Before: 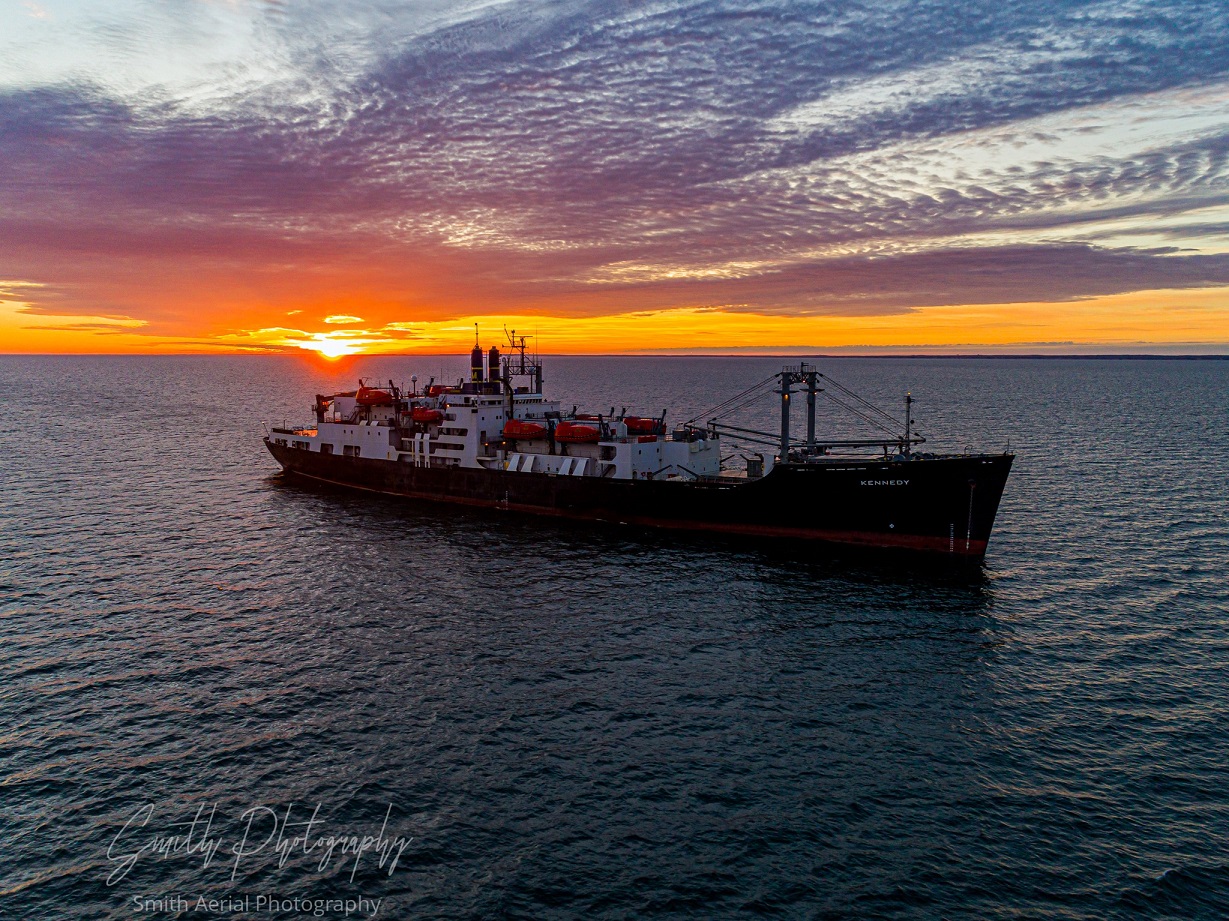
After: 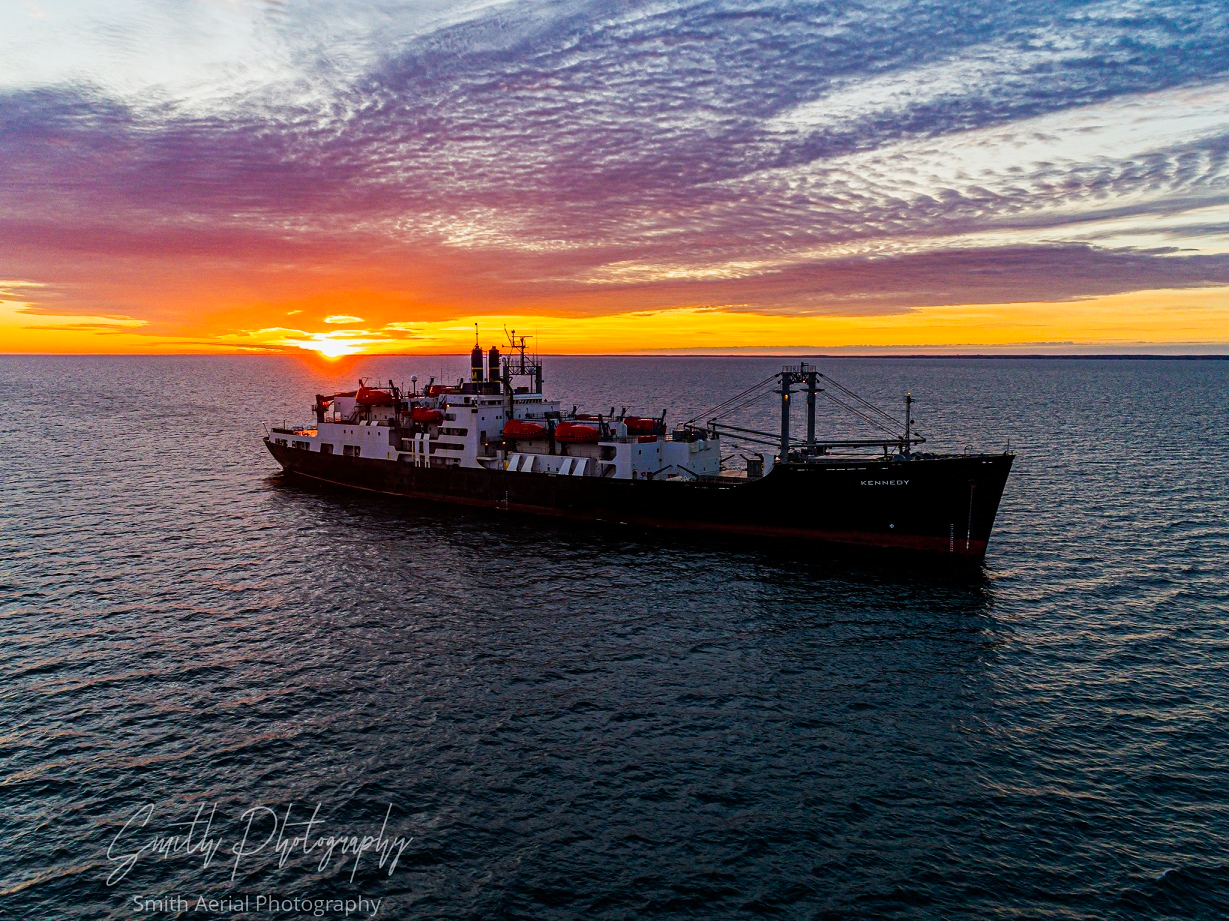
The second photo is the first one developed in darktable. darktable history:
tone curve: curves: ch0 [(0, 0) (0.071, 0.047) (0.266, 0.26) (0.491, 0.552) (0.753, 0.818) (1, 0.983)]; ch1 [(0, 0) (0.346, 0.307) (0.408, 0.369) (0.463, 0.443) (0.482, 0.493) (0.502, 0.5) (0.517, 0.518) (0.55, 0.573) (0.597, 0.641) (0.651, 0.709) (1, 1)]; ch2 [(0, 0) (0.346, 0.34) (0.434, 0.46) (0.485, 0.494) (0.5, 0.494) (0.517, 0.506) (0.535, 0.545) (0.583, 0.634) (0.625, 0.686) (1, 1)], preserve colors none
